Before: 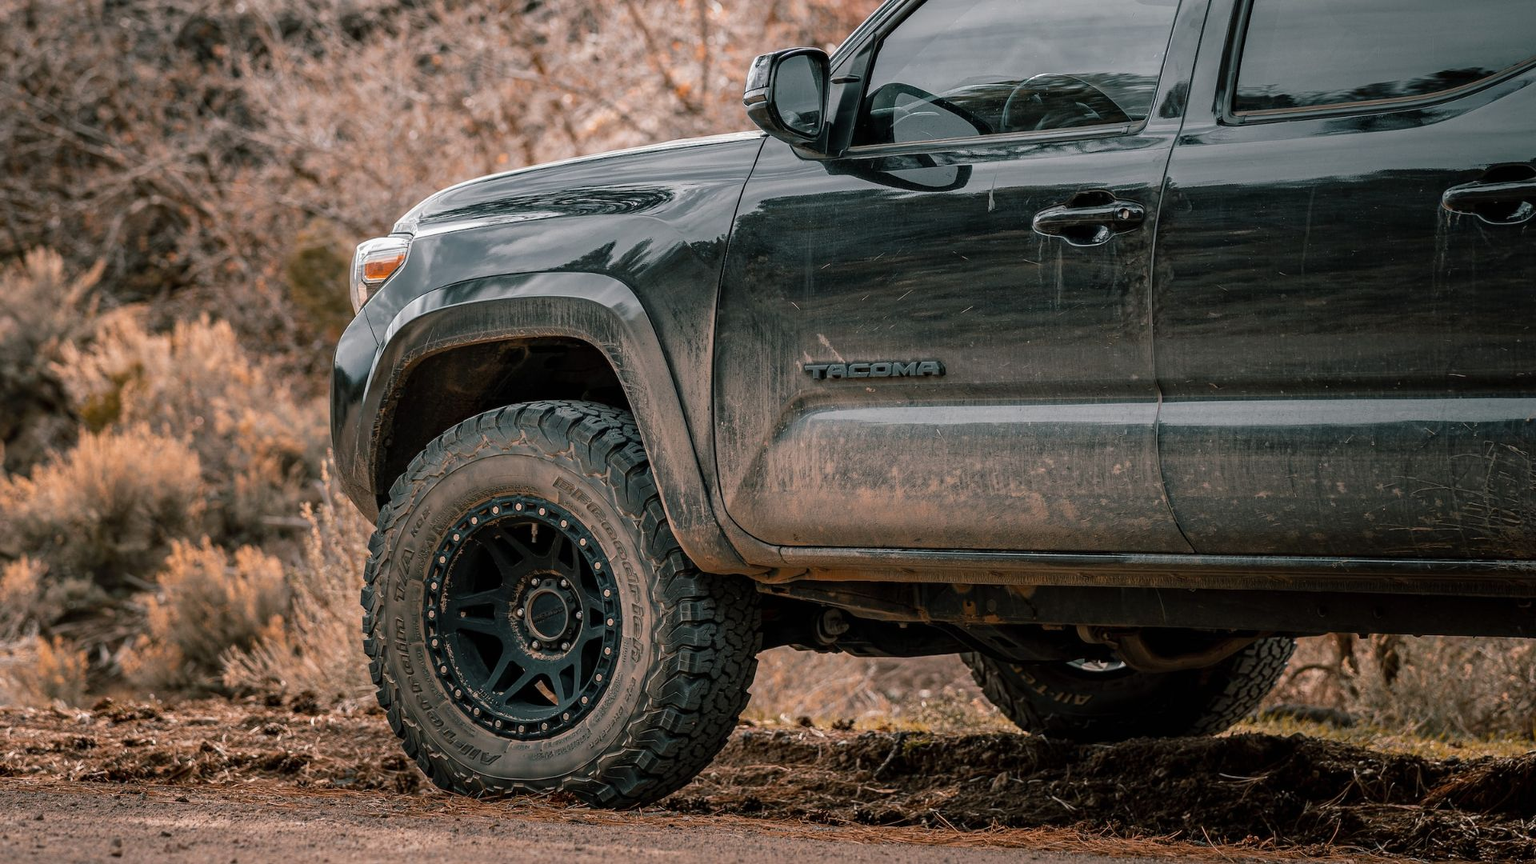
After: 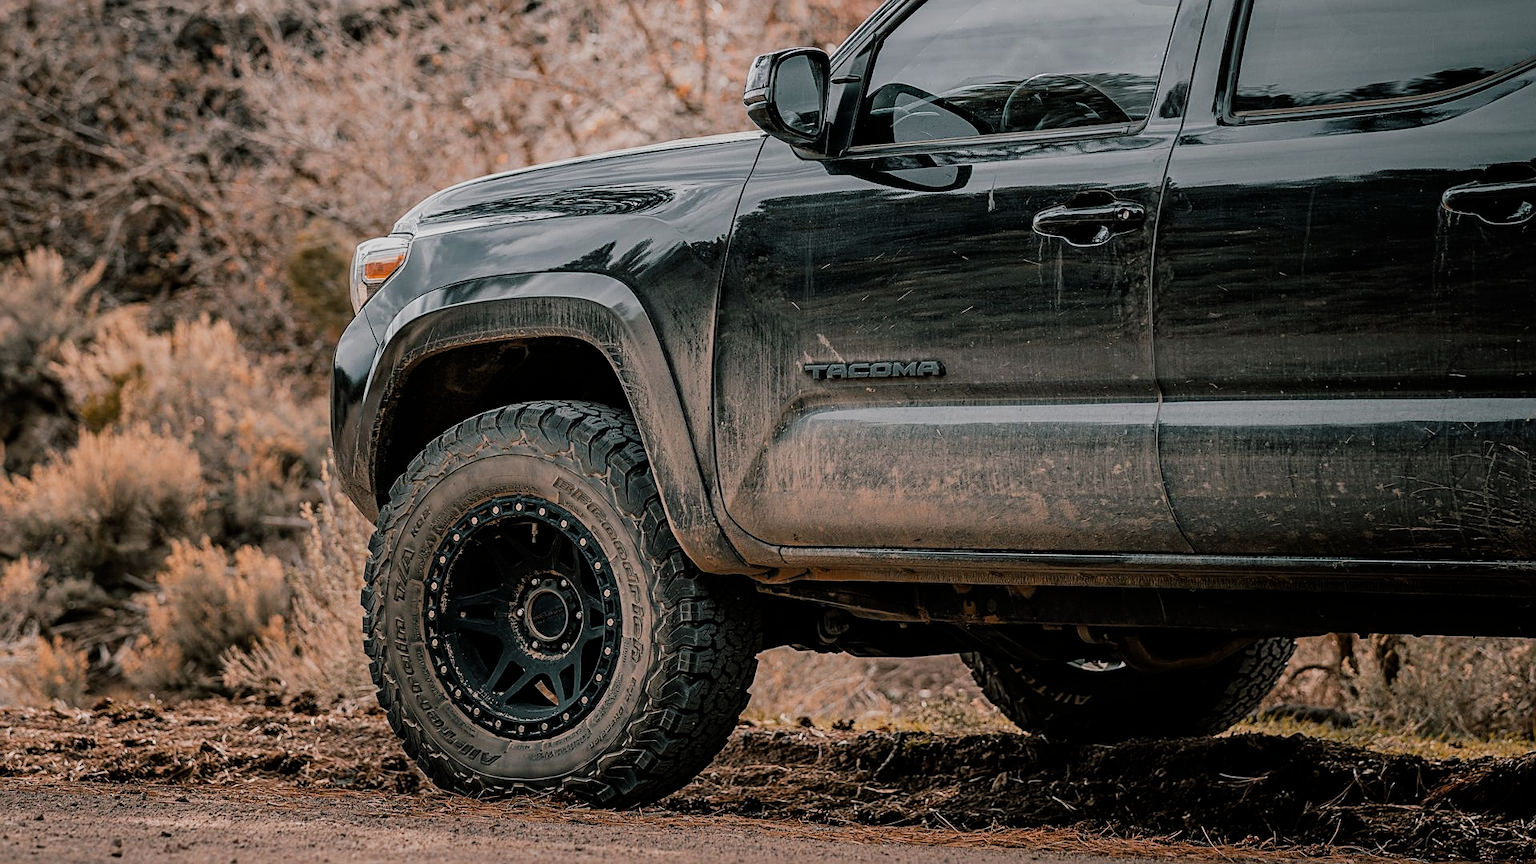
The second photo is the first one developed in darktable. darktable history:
sharpen: on, module defaults
filmic rgb: black relative exposure -7.65 EV, white relative exposure 4.56 EV, hardness 3.61, contrast 1.05
